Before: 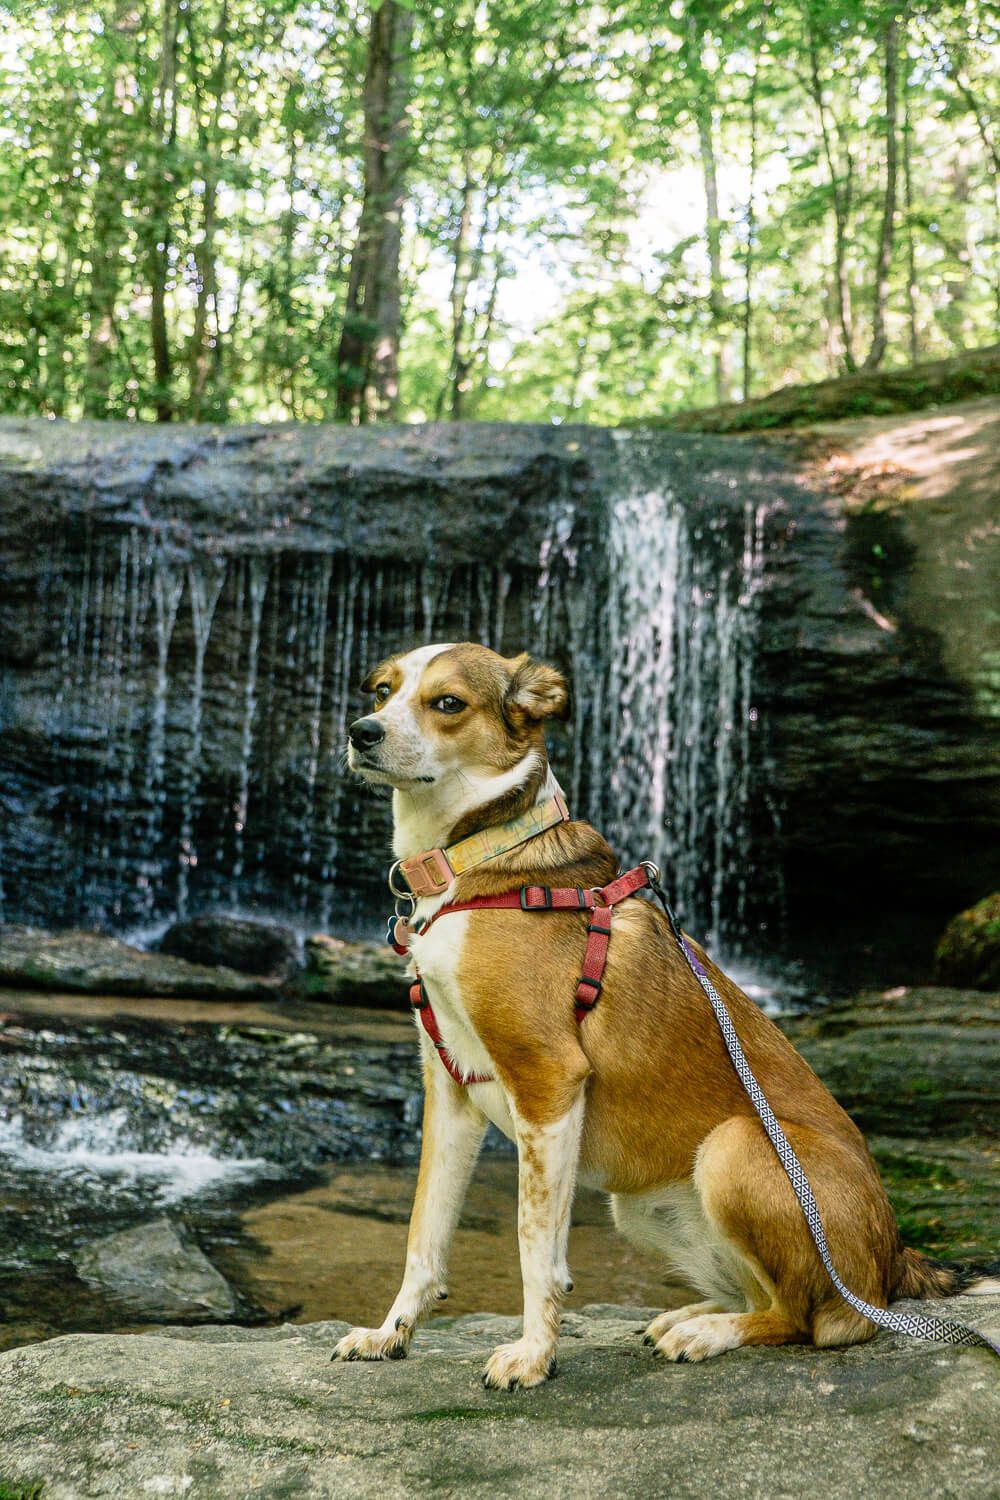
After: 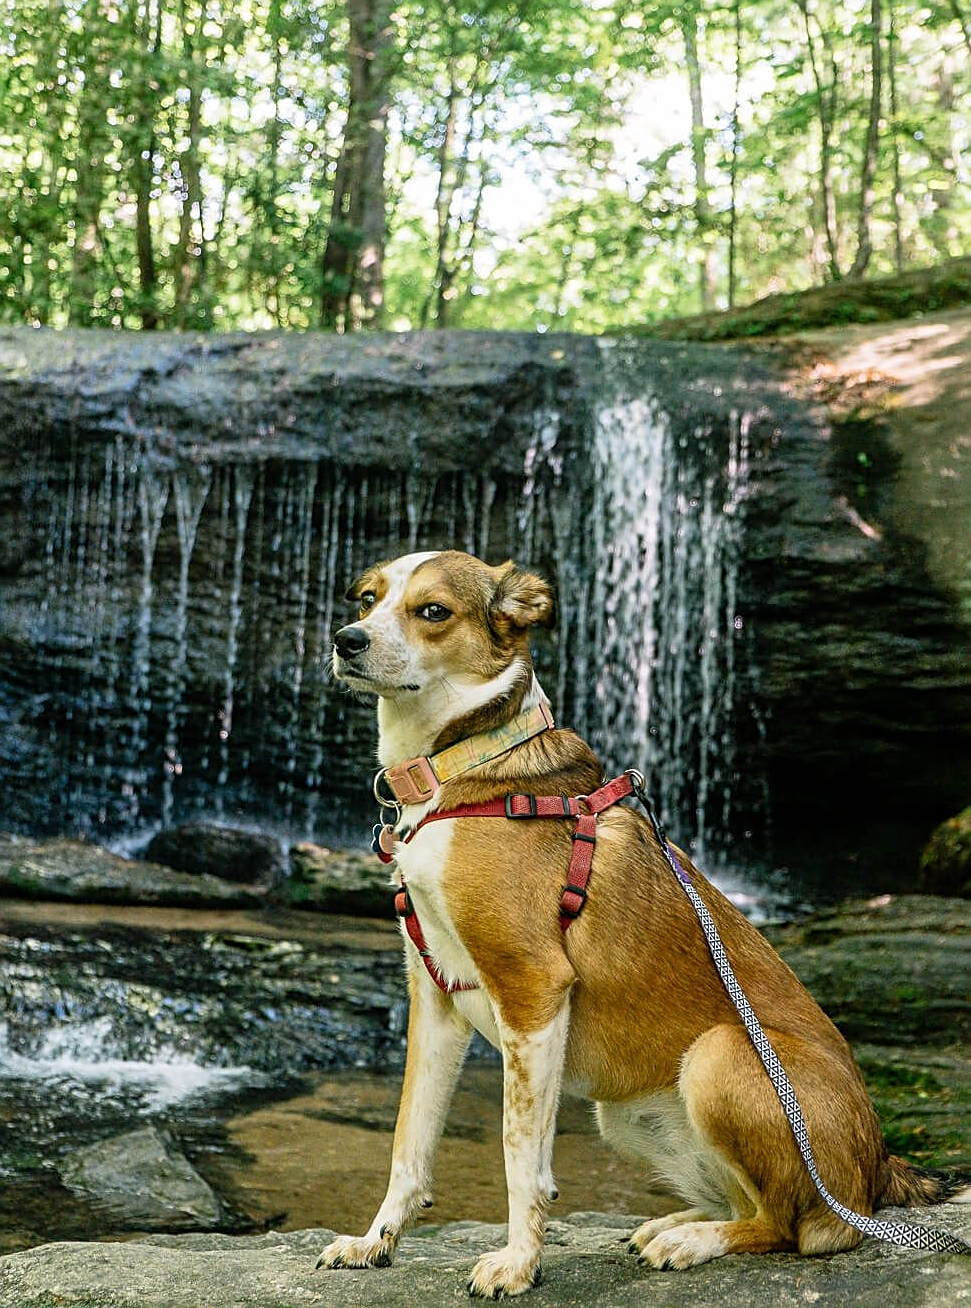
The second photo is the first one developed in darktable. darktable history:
crop: left 1.507%, top 6.147%, right 1.379%, bottom 6.637%
sharpen: on, module defaults
